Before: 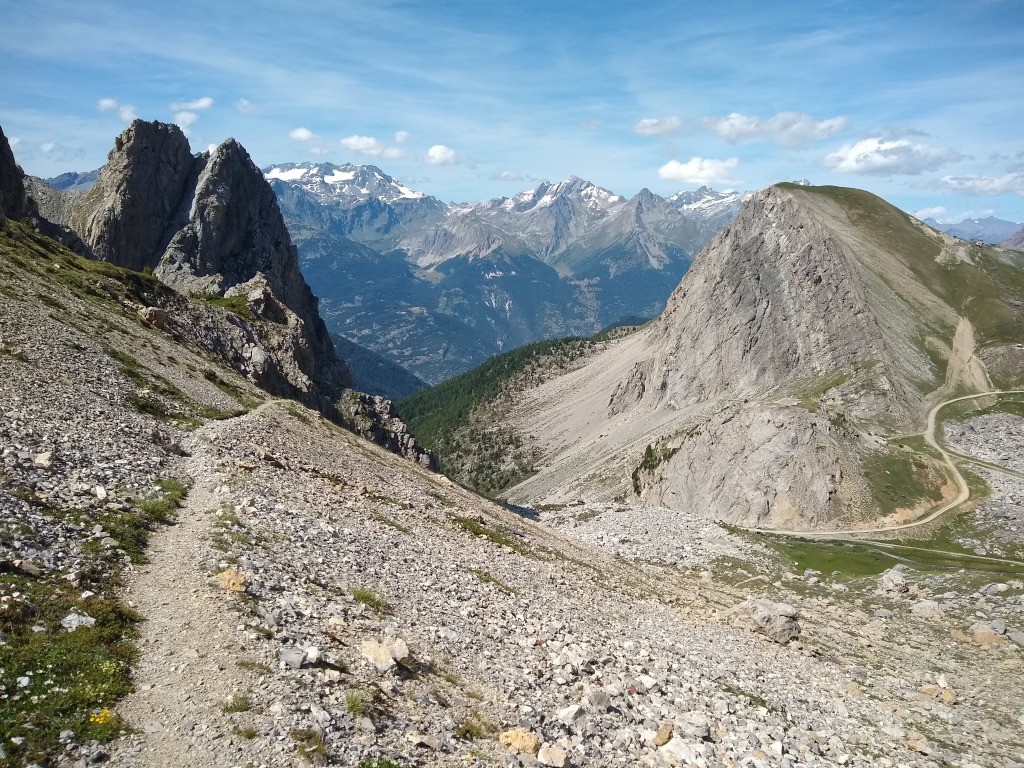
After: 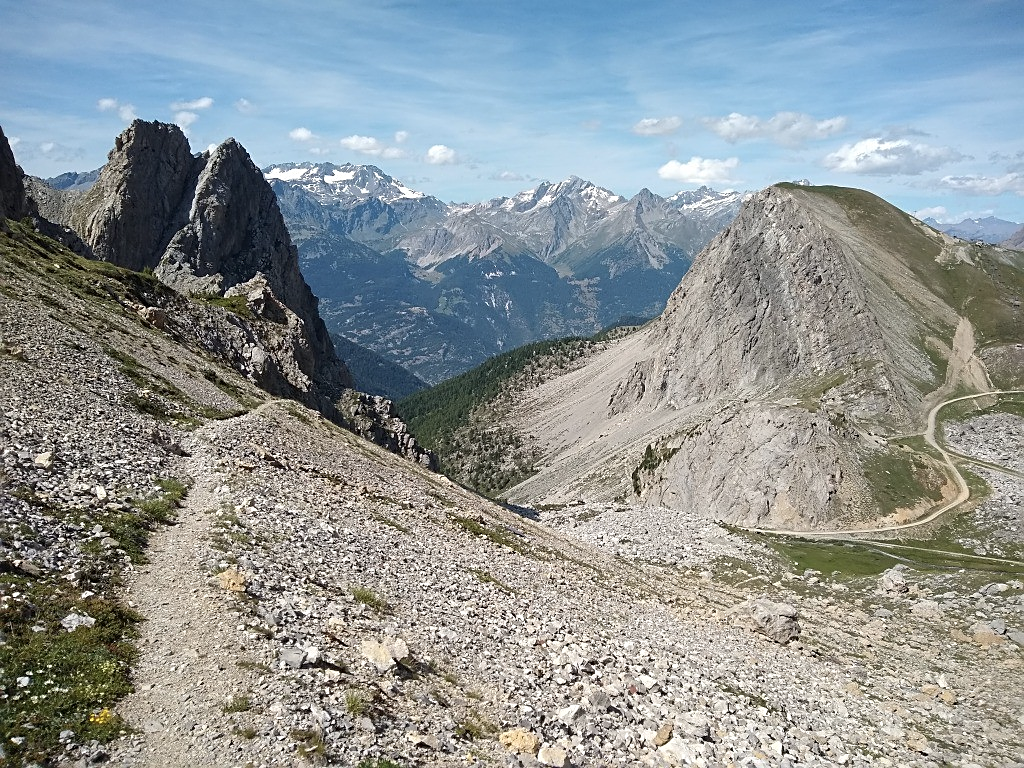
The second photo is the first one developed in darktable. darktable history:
sharpen: on, module defaults
color correction: highlights b* -0.051, saturation 0.861
